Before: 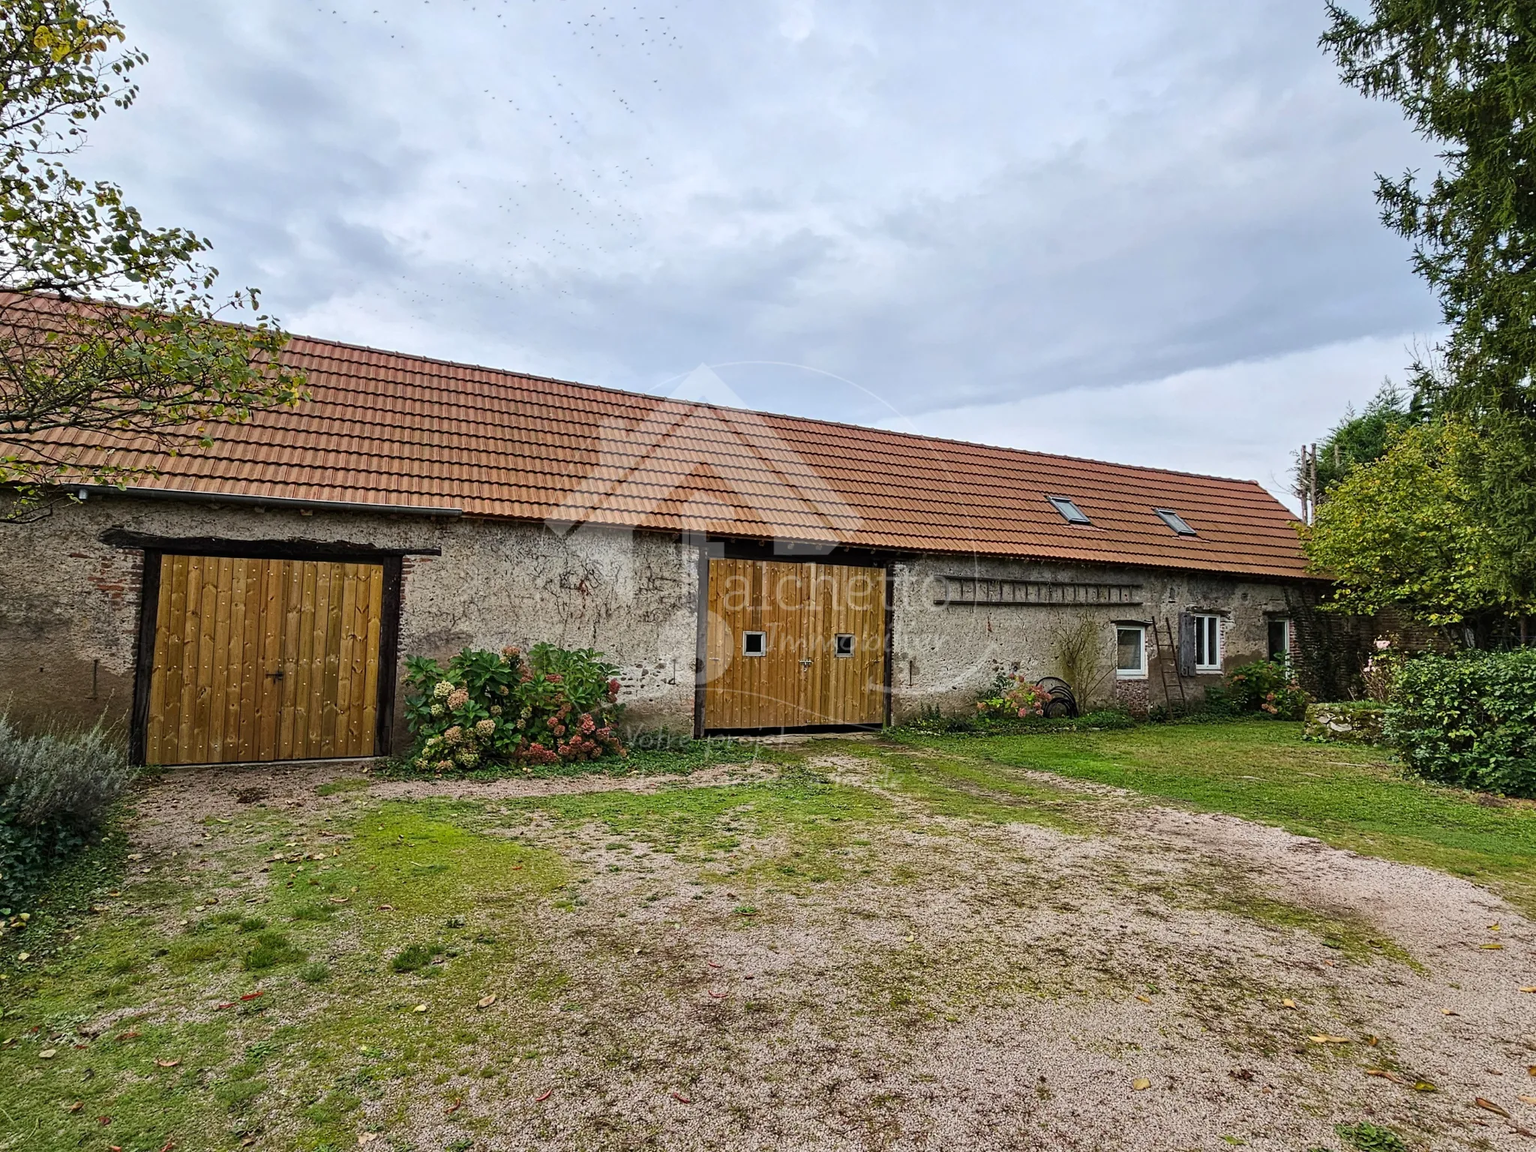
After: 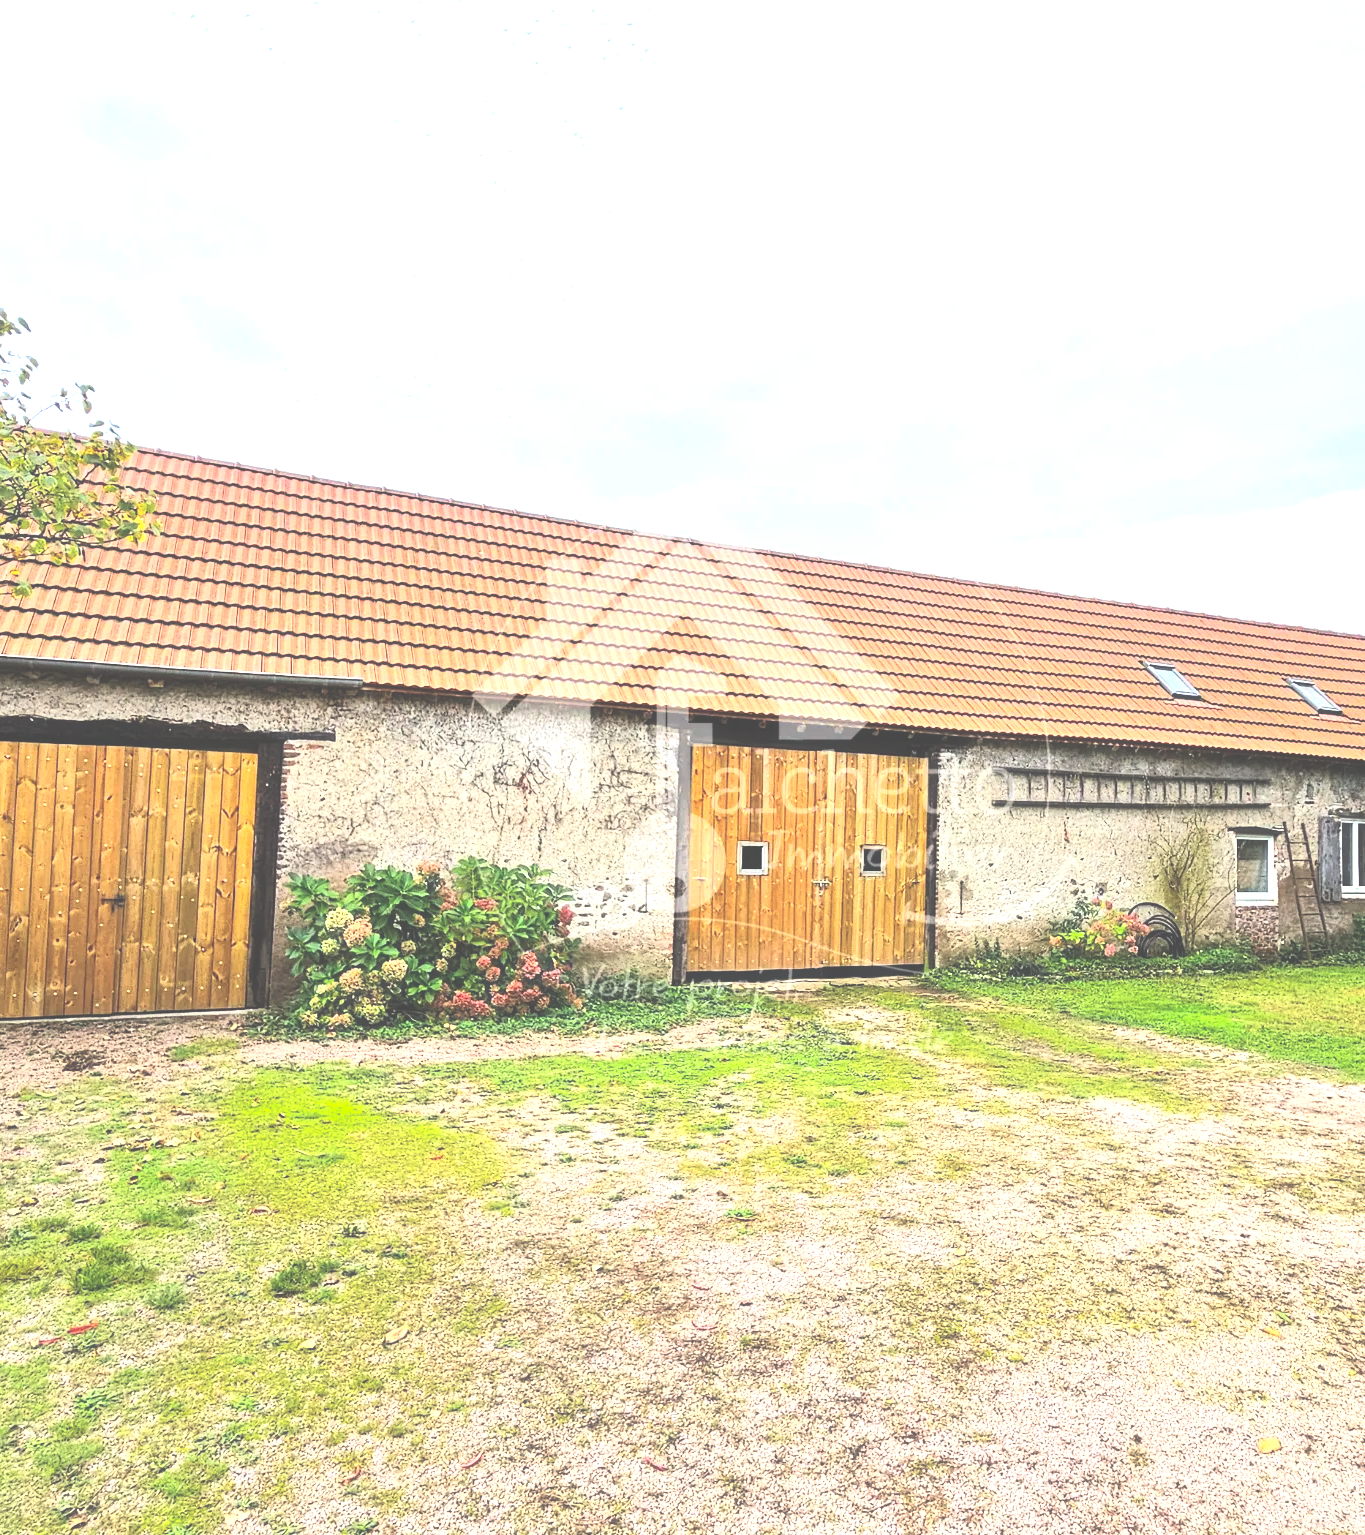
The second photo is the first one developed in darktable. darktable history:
contrast brightness saturation: contrast 0.232, brightness 0.113, saturation 0.291
exposure: black level correction -0.024, exposure 1.397 EV, compensate highlight preservation false
crop and rotate: left 12.395%, right 20.919%
haze removal: strength -0.04, compatibility mode true, adaptive false
